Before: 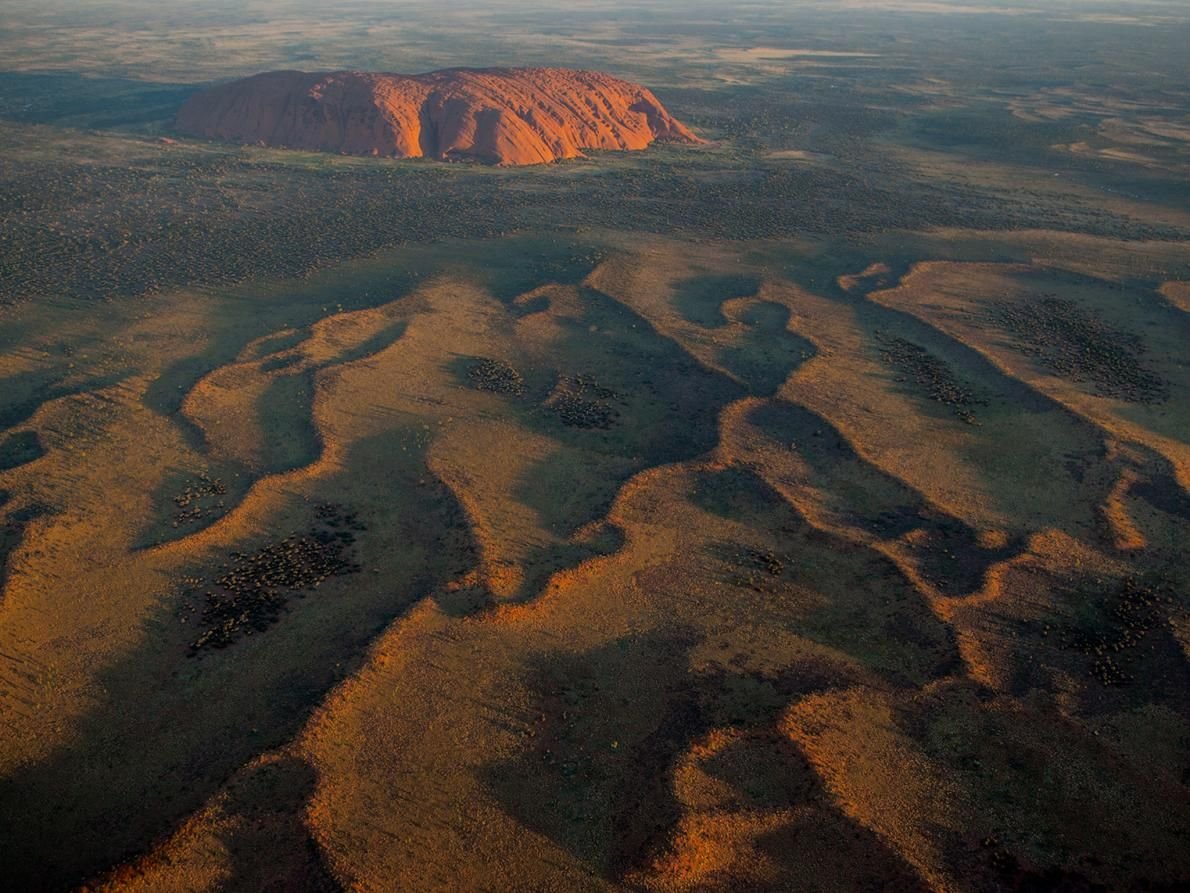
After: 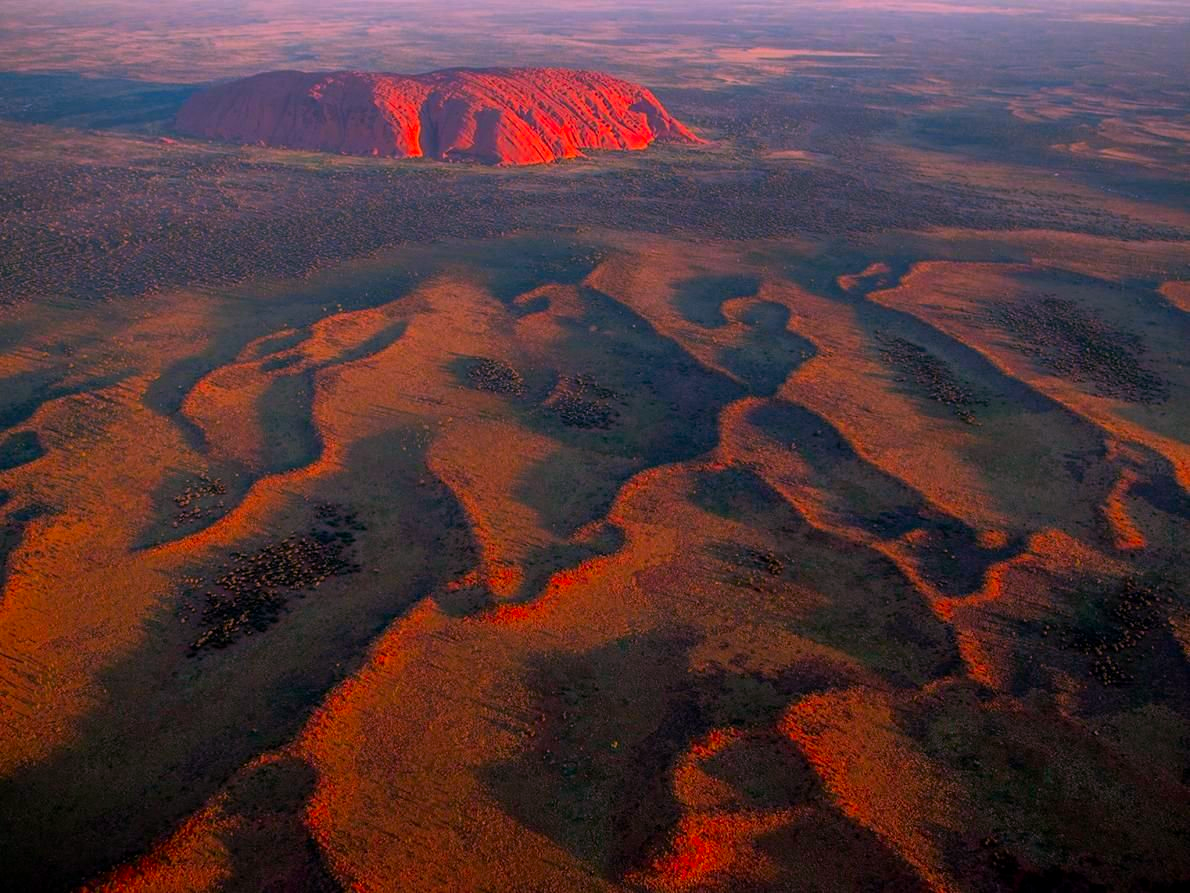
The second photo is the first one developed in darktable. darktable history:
exposure: black level correction 0.001, exposure 0.015 EV, compensate exposure bias true, compensate highlight preservation false
color correction: highlights a* 19.36, highlights b* -11.48, saturation 1.66
